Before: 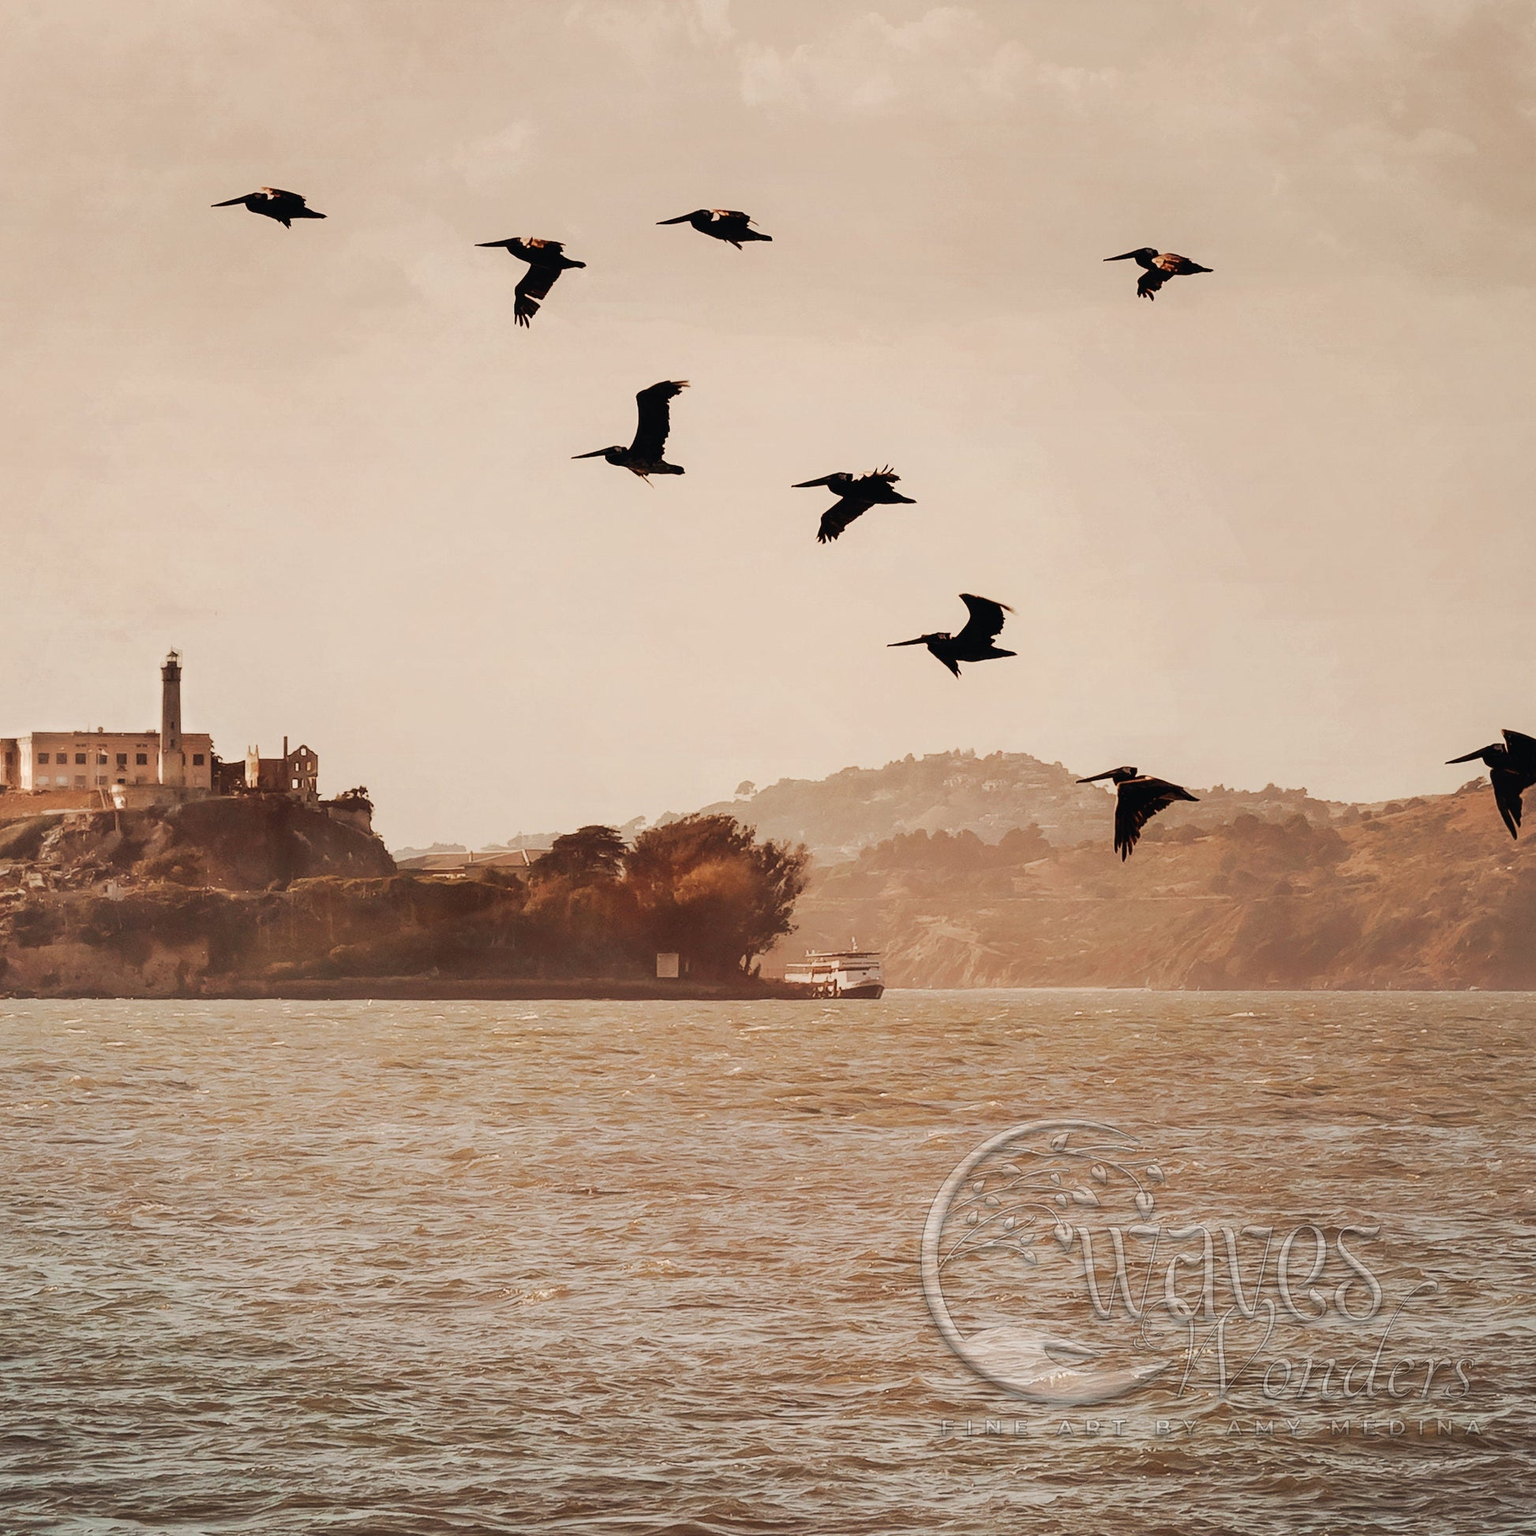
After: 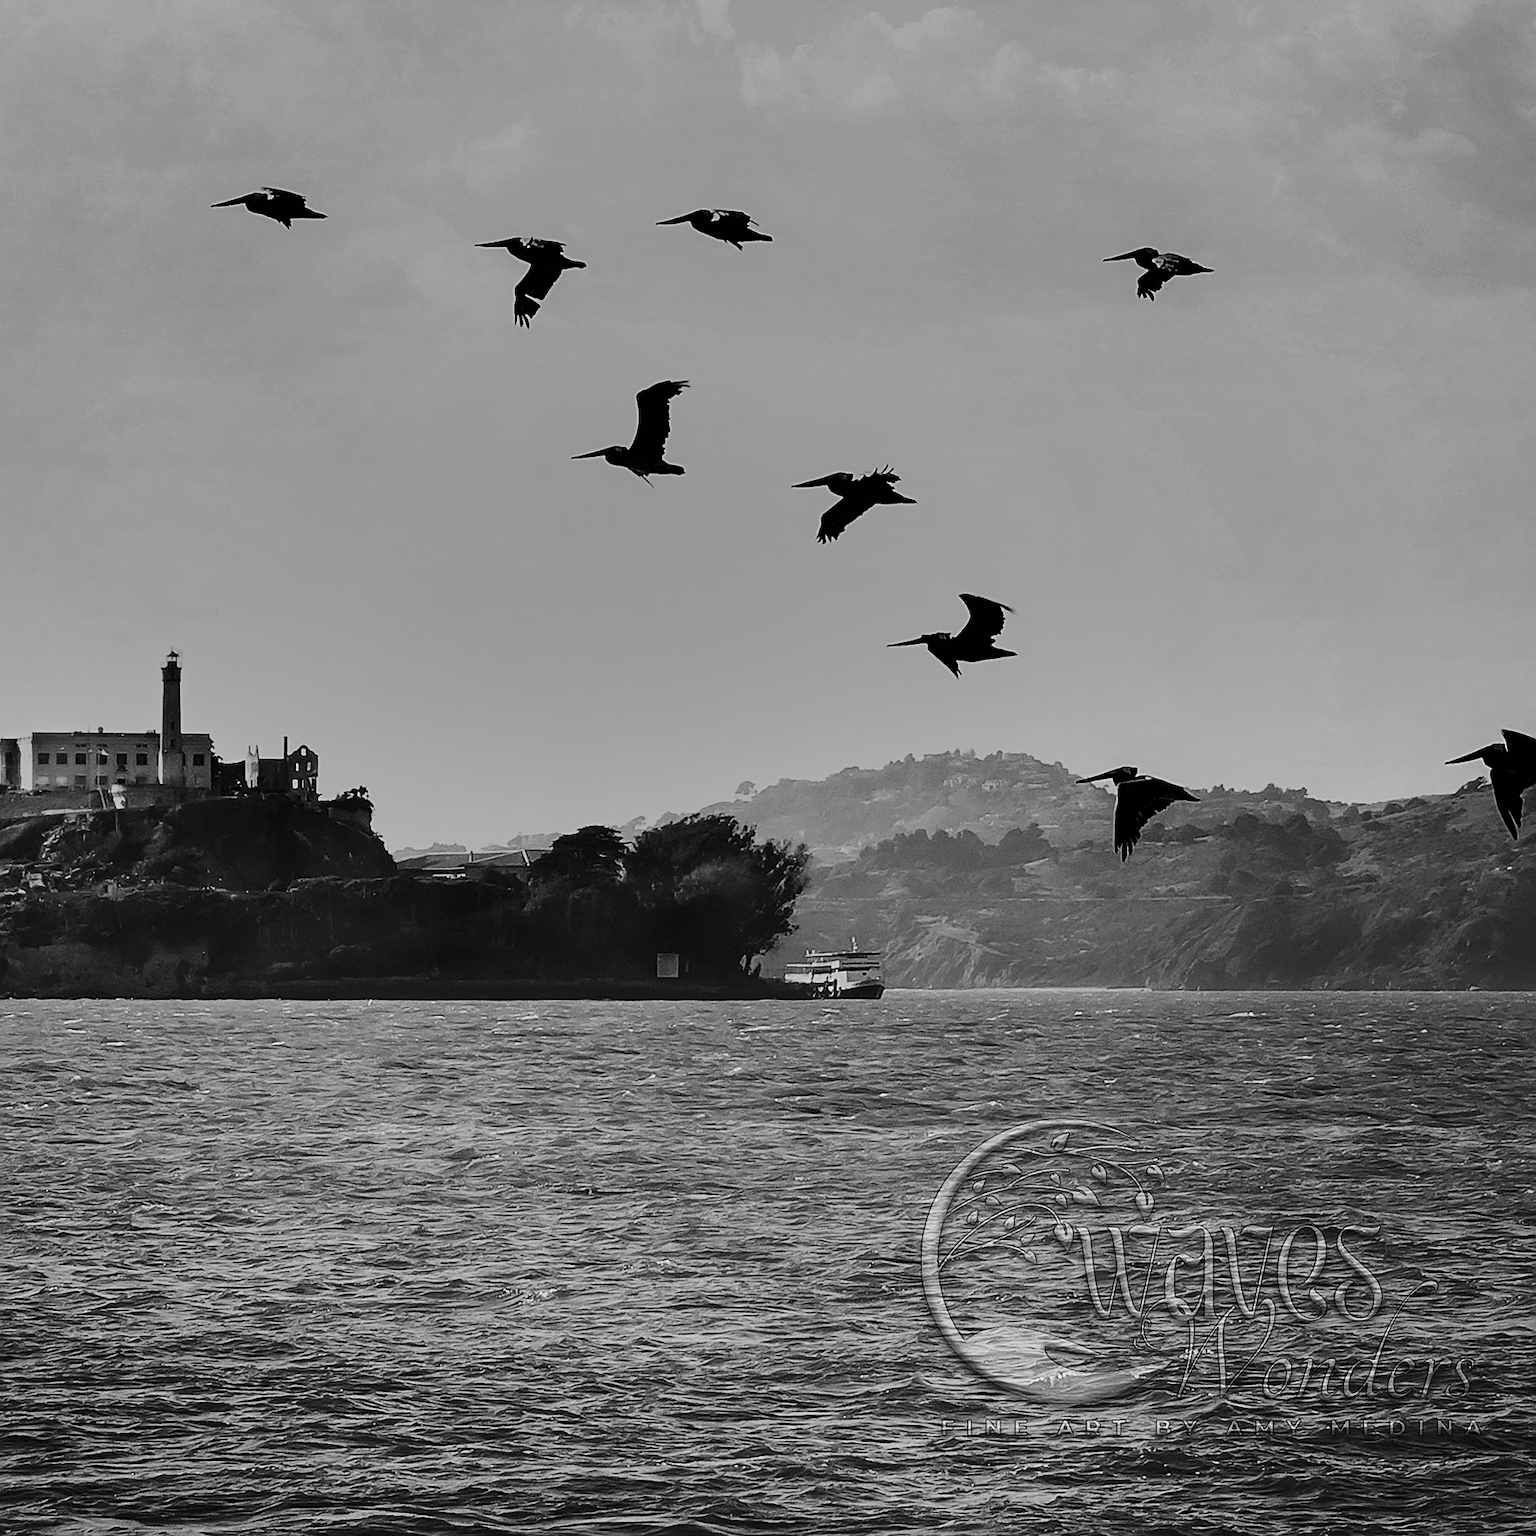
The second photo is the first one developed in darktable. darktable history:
sharpen: on, module defaults
contrast brightness saturation: contrast 0.19, brightness -0.24, saturation 0.11
color calibration: output gray [0.253, 0.26, 0.487, 0], gray › normalize channels true, illuminant same as pipeline (D50), adaptation XYZ, x 0.346, y 0.359, gamut compression 0
tone equalizer: -7 EV -0.63 EV, -6 EV 1 EV, -5 EV -0.45 EV, -4 EV 0.43 EV, -3 EV 0.41 EV, -2 EV 0.15 EV, -1 EV -0.15 EV, +0 EV -0.39 EV, smoothing diameter 25%, edges refinement/feathering 10, preserve details guided filter
